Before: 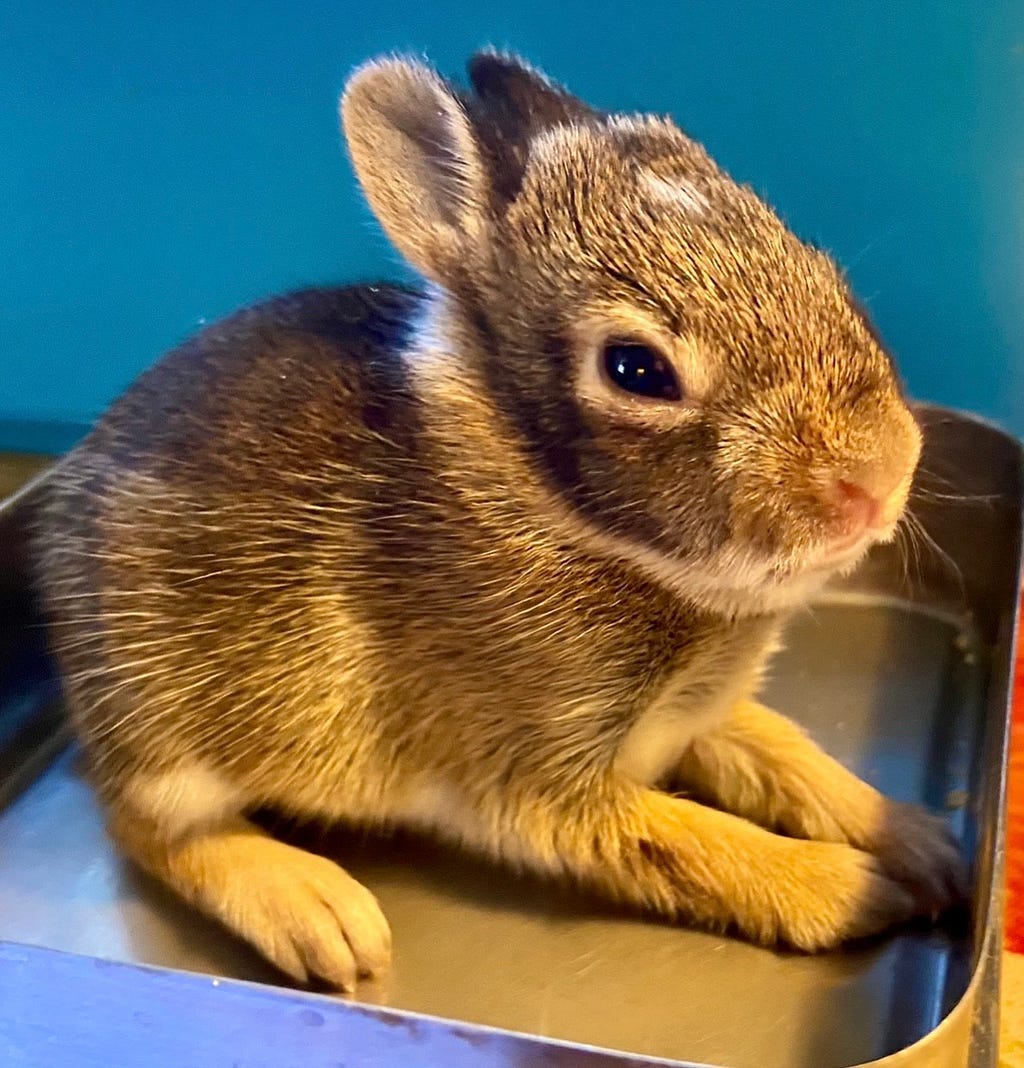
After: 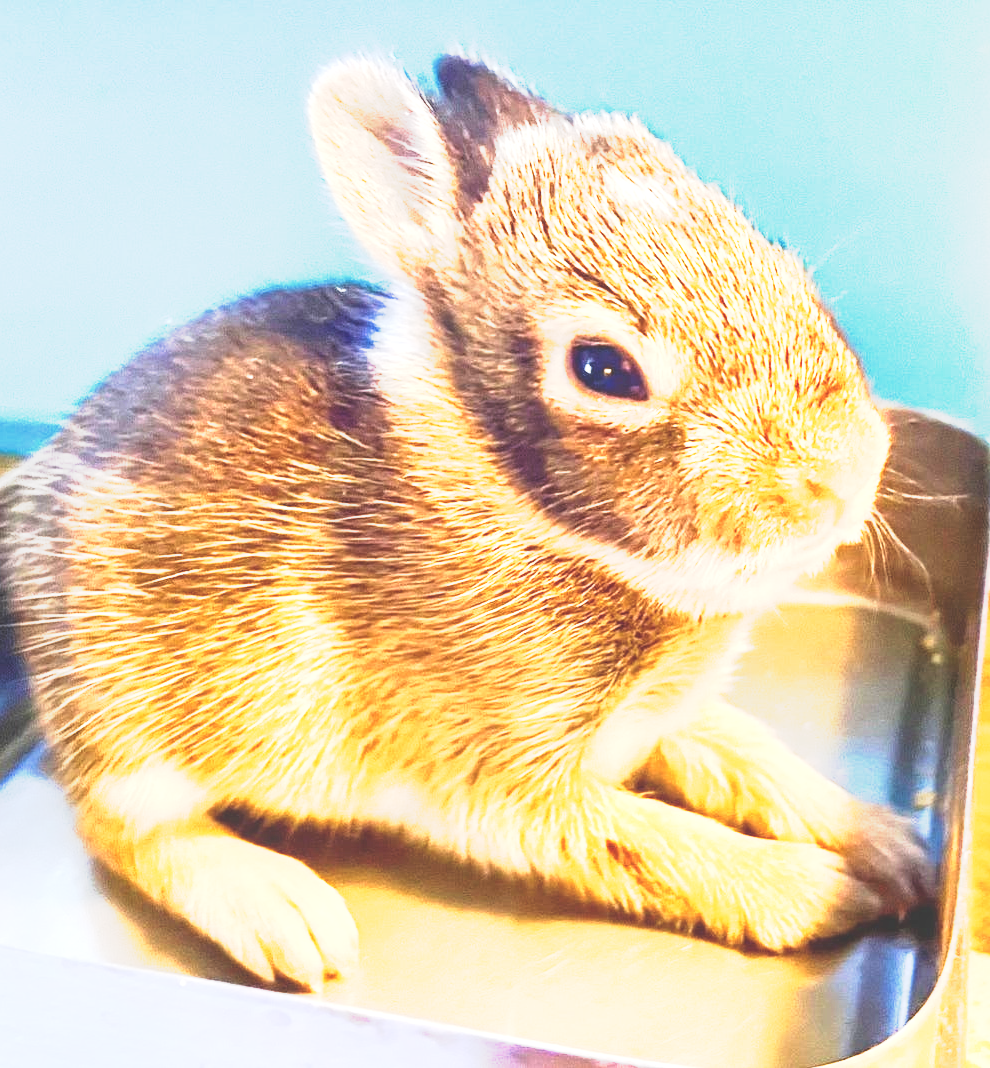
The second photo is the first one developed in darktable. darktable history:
local contrast: detail 110%
exposure: exposure 1 EV, compensate highlight preservation false
color balance: lift [1.01, 1, 1, 1], gamma [1.097, 1, 1, 1], gain [0.85, 1, 1, 1]
tone curve: curves: ch0 [(0, 0) (0.003, 0.005) (0.011, 0.018) (0.025, 0.041) (0.044, 0.072) (0.069, 0.113) (0.1, 0.163) (0.136, 0.221) (0.177, 0.289) (0.224, 0.366) (0.277, 0.452) (0.335, 0.546) (0.399, 0.65) (0.468, 0.763) (0.543, 0.885) (0.623, 0.93) (0.709, 0.946) (0.801, 0.963) (0.898, 0.981) (1, 1)], preserve colors none
crop and rotate: left 3.238%
